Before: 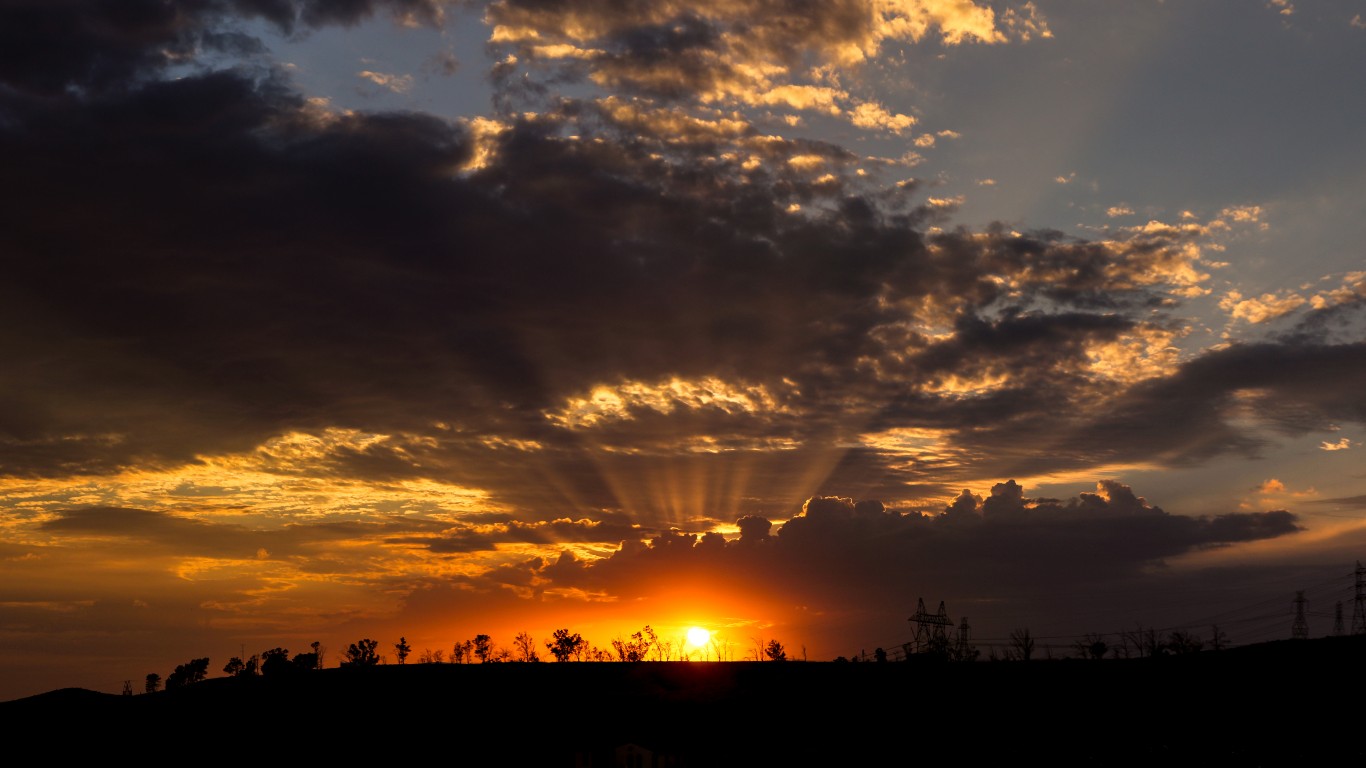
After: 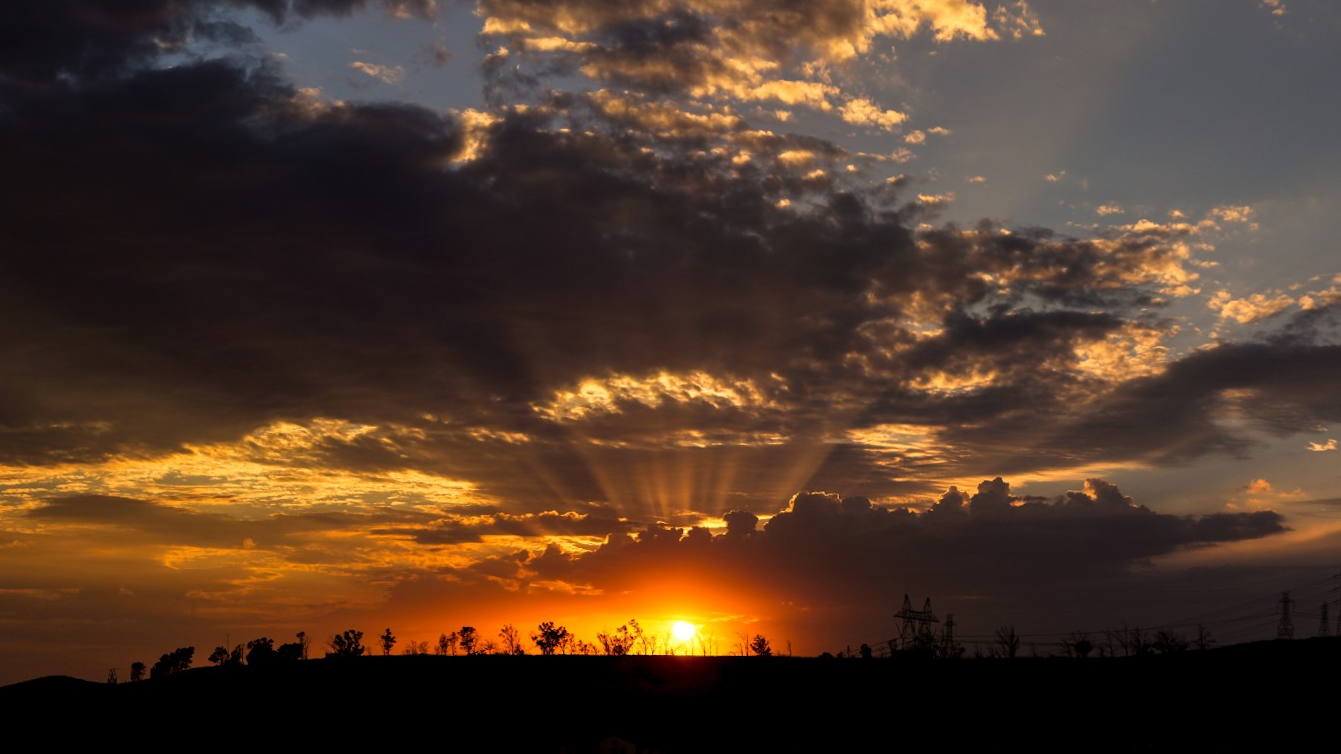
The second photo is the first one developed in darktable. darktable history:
crop and rotate: angle -0.597°
